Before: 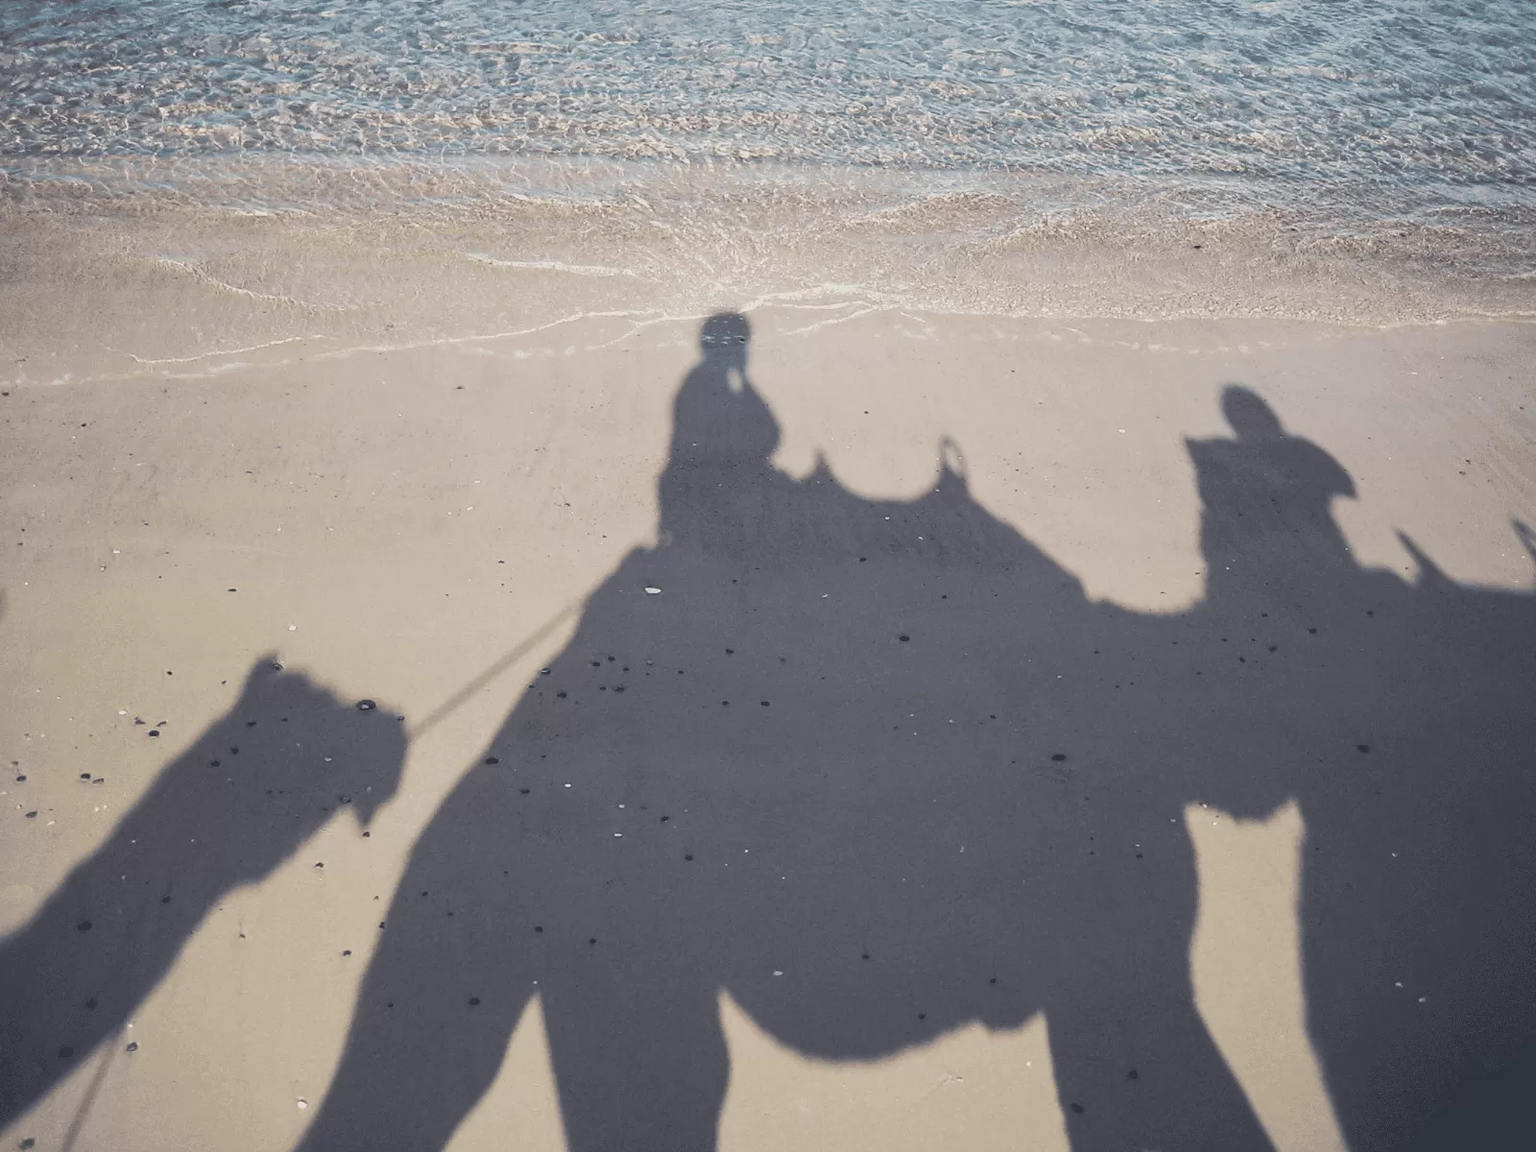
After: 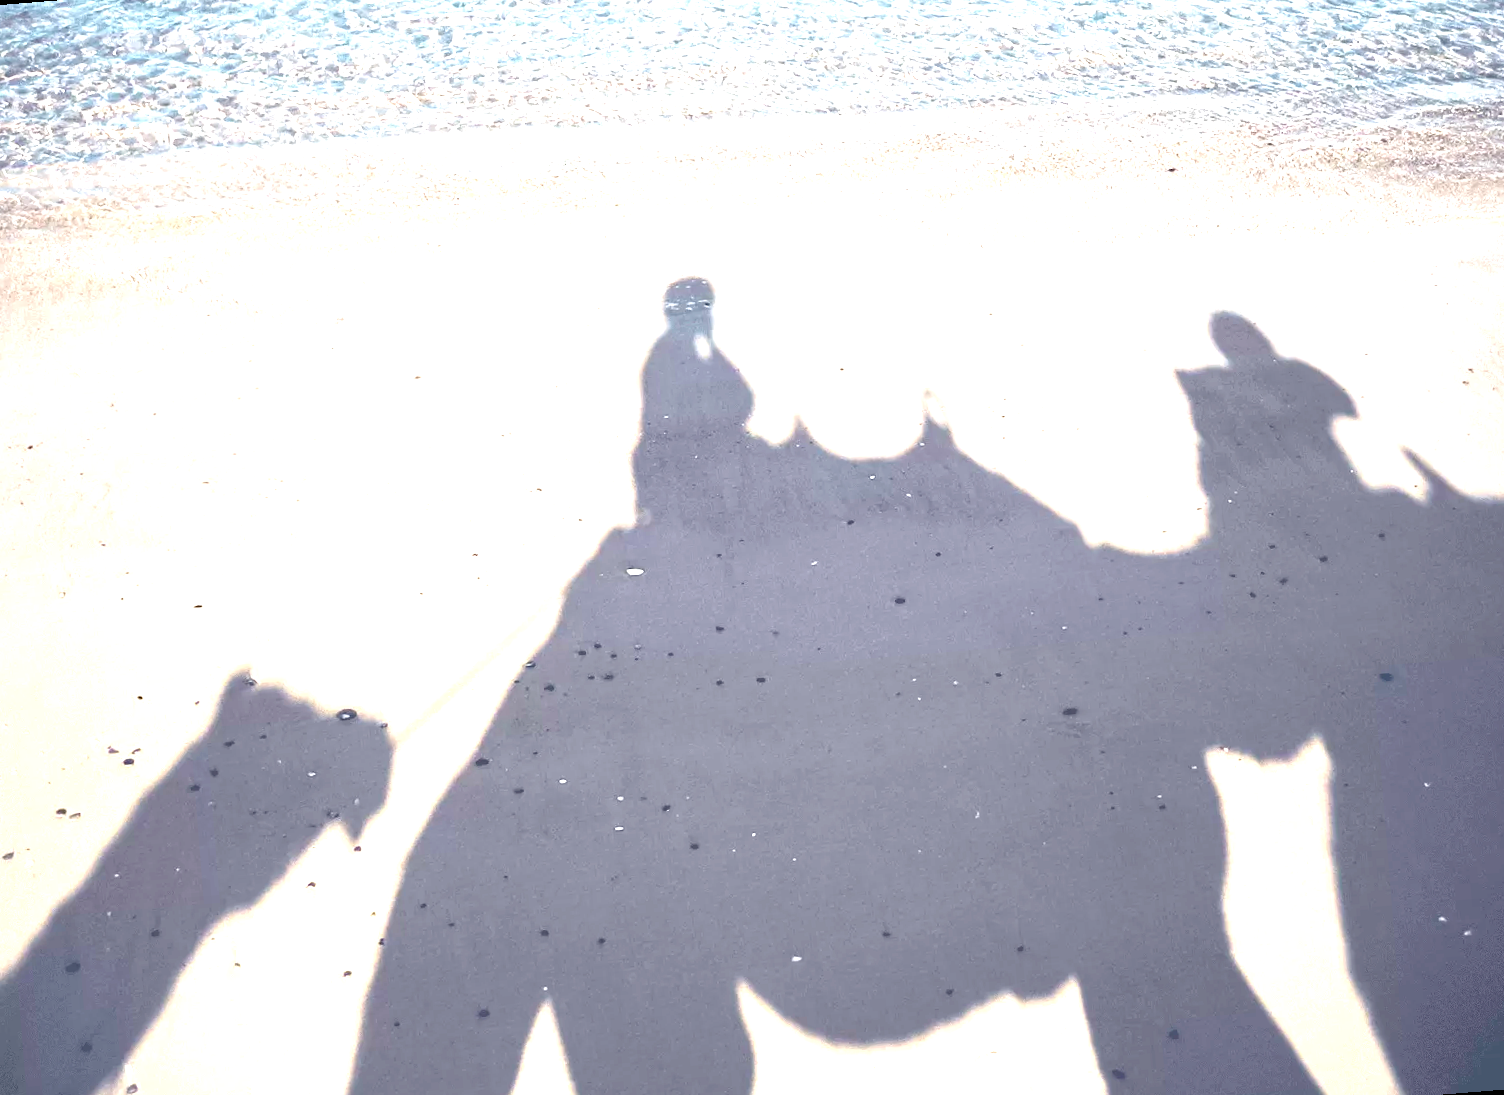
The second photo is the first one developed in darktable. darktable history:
color balance rgb: linear chroma grading › shadows -2.2%, linear chroma grading › highlights -15%, linear chroma grading › global chroma -10%, linear chroma grading › mid-tones -10%, perceptual saturation grading › global saturation 45%, perceptual saturation grading › highlights -50%, perceptual saturation grading › shadows 30%, perceptual brilliance grading › global brilliance 18%, global vibrance 45%
exposure: exposure 1 EV, compensate highlight preservation false
rotate and perspective: rotation -4.57°, crop left 0.054, crop right 0.944, crop top 0.087, crop bottom 0.914
sharpen: radius 2.883, amount 0.868, threshold 47.523
